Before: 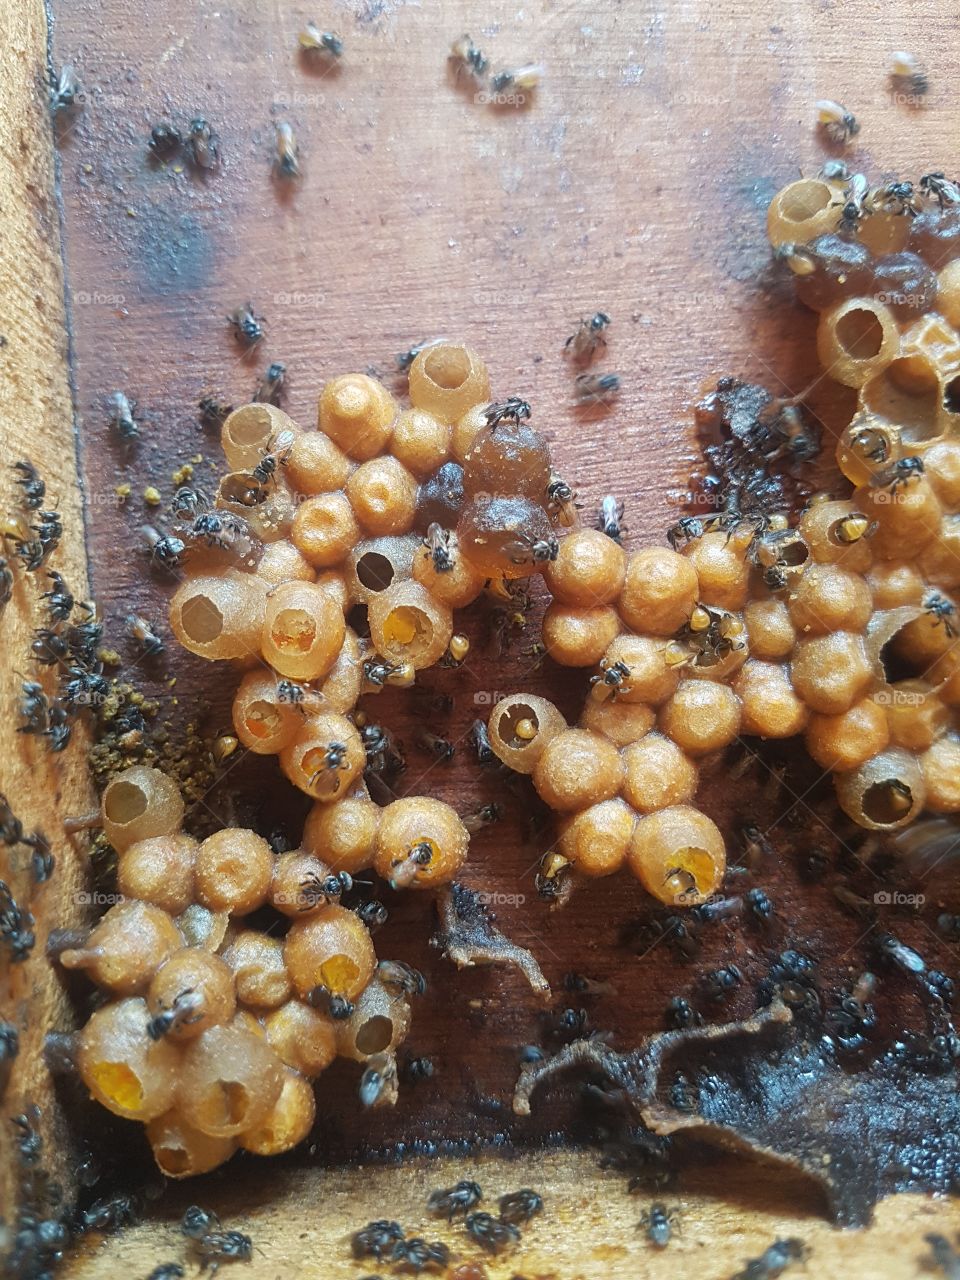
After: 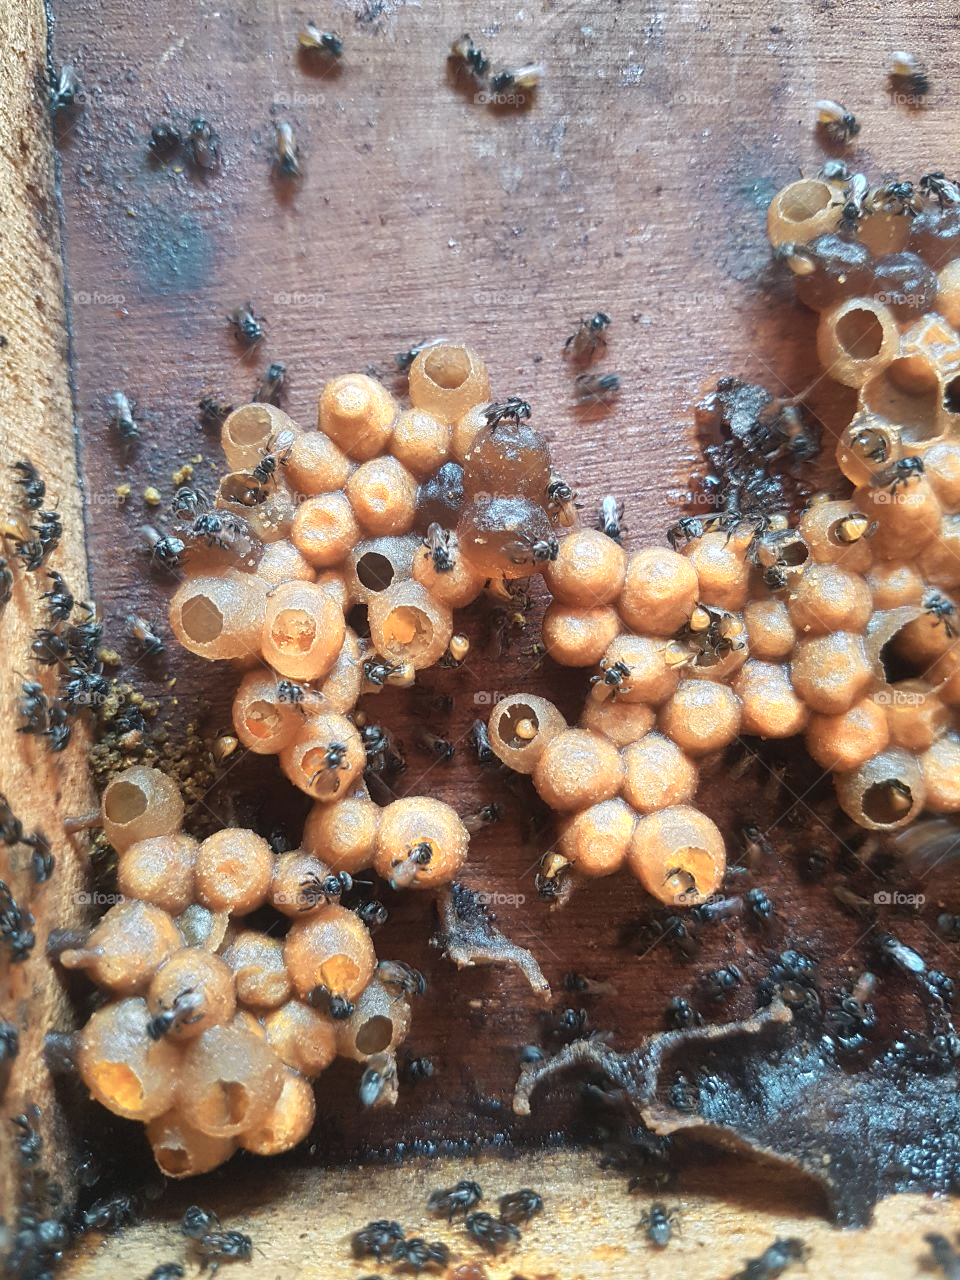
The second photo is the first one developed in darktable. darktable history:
color zones: curves: ch0 [(0.018, 0.548) (0.224, 0.64) (0.425, 0.447) (0.675, 0.575) (0.732, 0.579)]; ch1 [(0.066, 0.487) (0.25, 0.5) (0.404, 0.43) (0.75, 0.421) (0.956, 0.421)]; ch2 [(0.044, 0.561) (0.215, 0.465) (0.399, 0.544) (0.465, 0.548) (0.614, 0.447) (0.724, 0.43) (0.882, 0.623) (0.956, 0.632)]
color correction: highlights a* -0.159, highlights b* -5.96, shadows a* -0.147, shadows b* -0.125
shadows and highlights: white point adjustment 0.119, highlights -71.08, soften with gaussian
